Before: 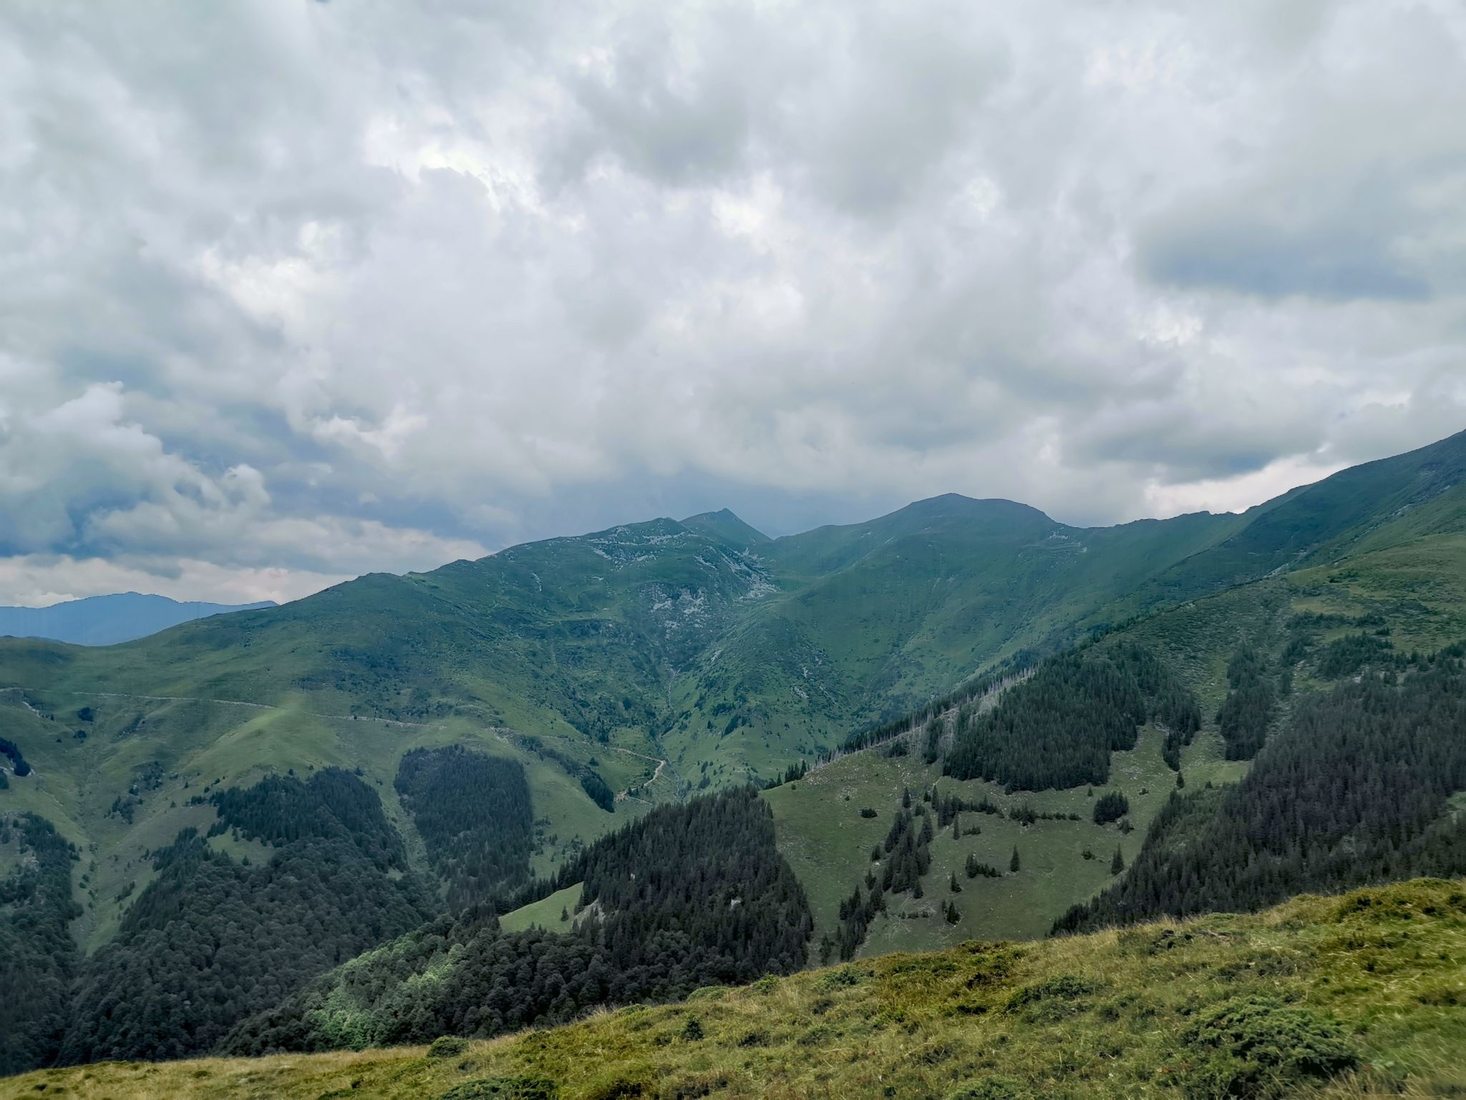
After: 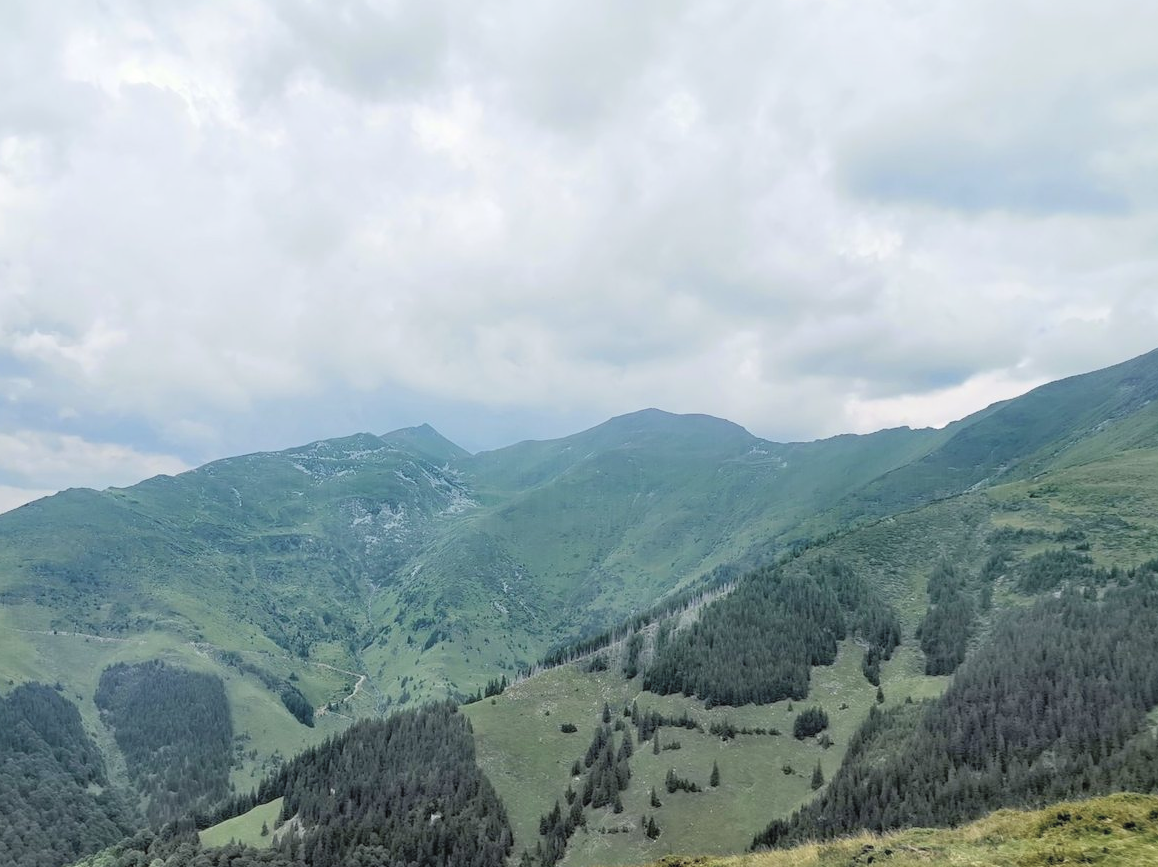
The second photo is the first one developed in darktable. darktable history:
crop and rotate: left 20.525%, top 7.817%, right 0.455%, bottom 13.354%
contrast brightness saturation: contrast 0.1, brightness 0.32, saturation 0.148
color correction: highlights b* -0.056, saturation 0.797
